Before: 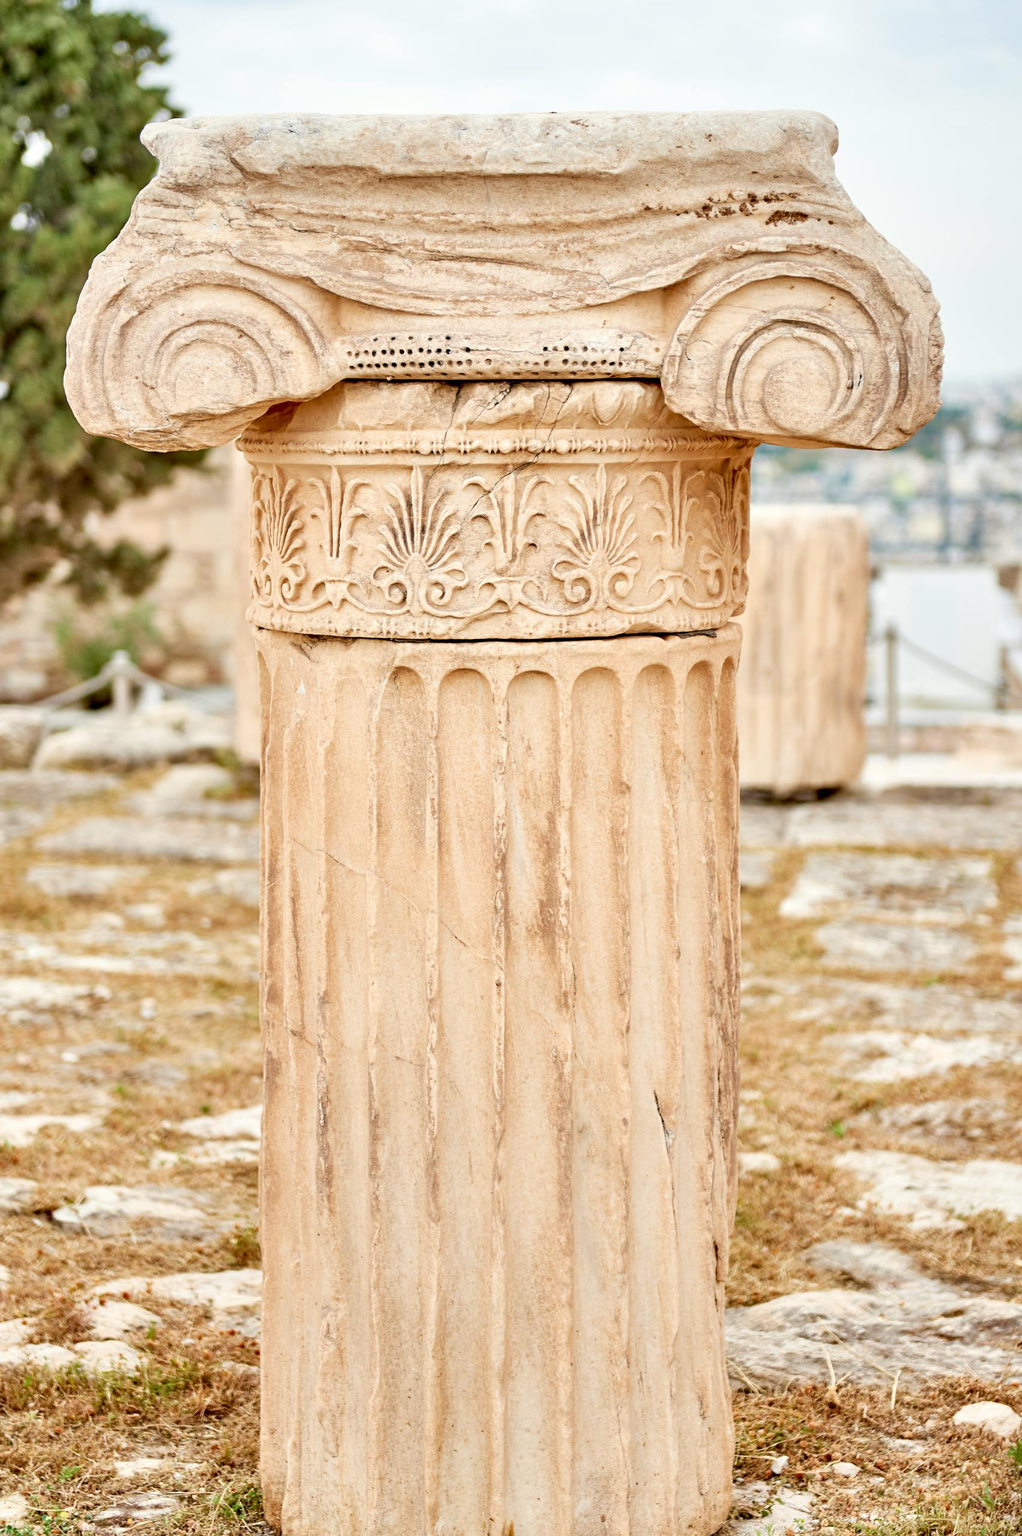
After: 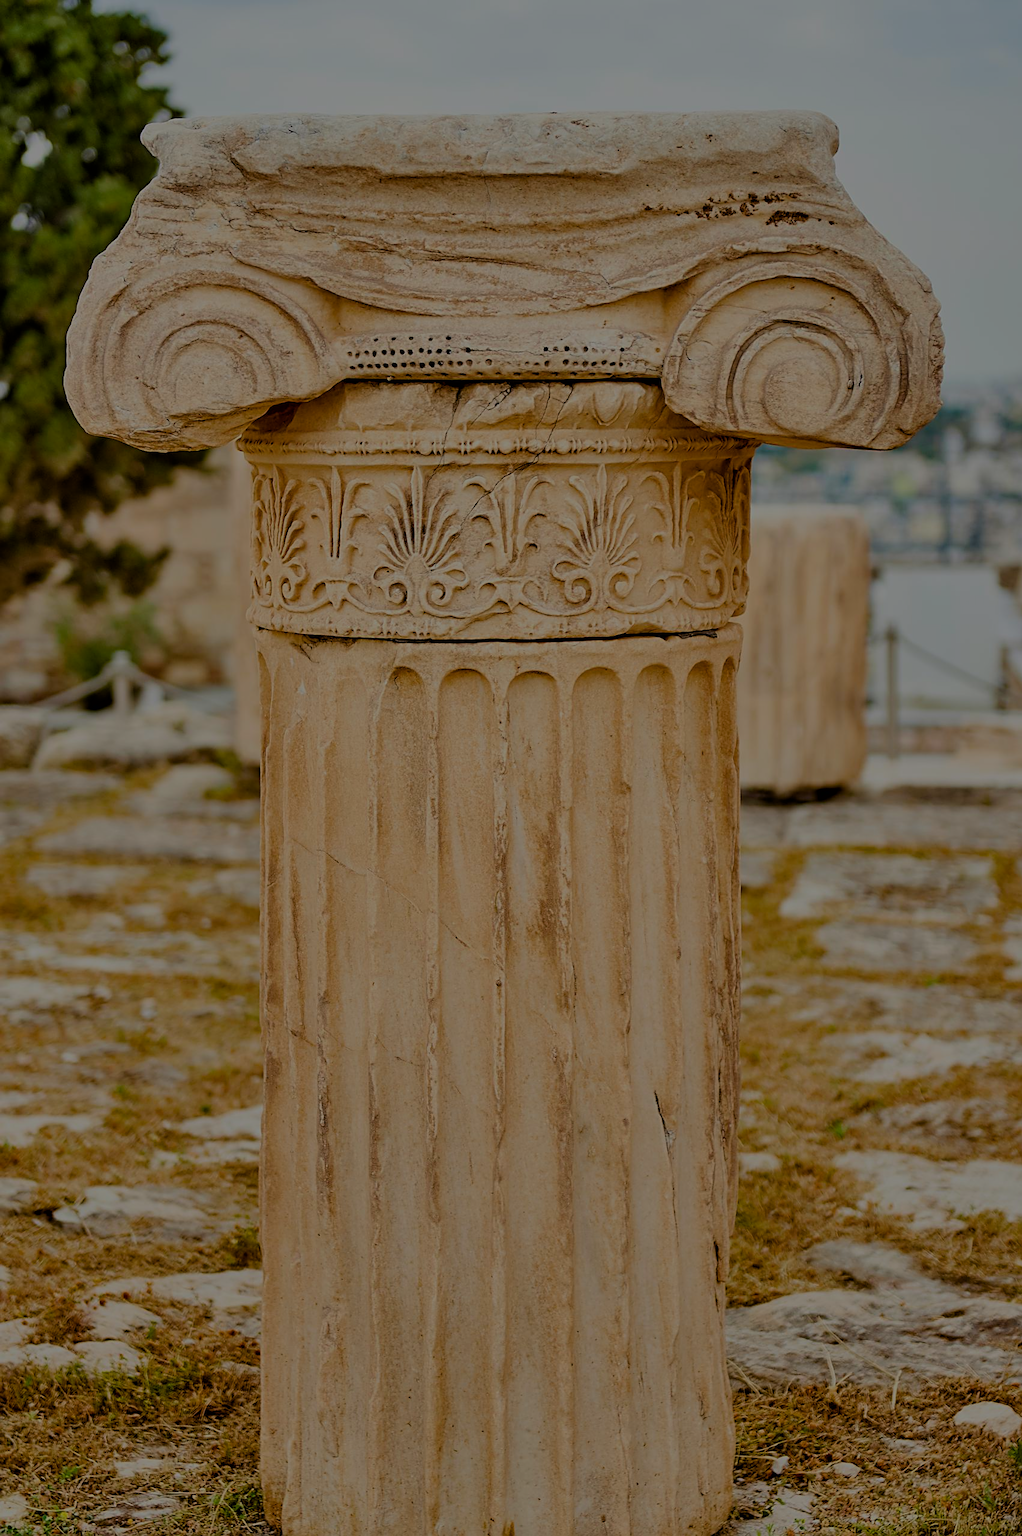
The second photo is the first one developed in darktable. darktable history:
exposure: exposure -2.002 EV, compensate highlight preservation false
filmic rgb: black relative exposure -7.65 EV, white relative exposure 4.56 EV, hardness 3.61, color science v6 (2022)
sharpen: on, module defaults
color balance rgb: linear chroma grading › global chroma 15%, perceptual saturation grading › global saturation 30%
